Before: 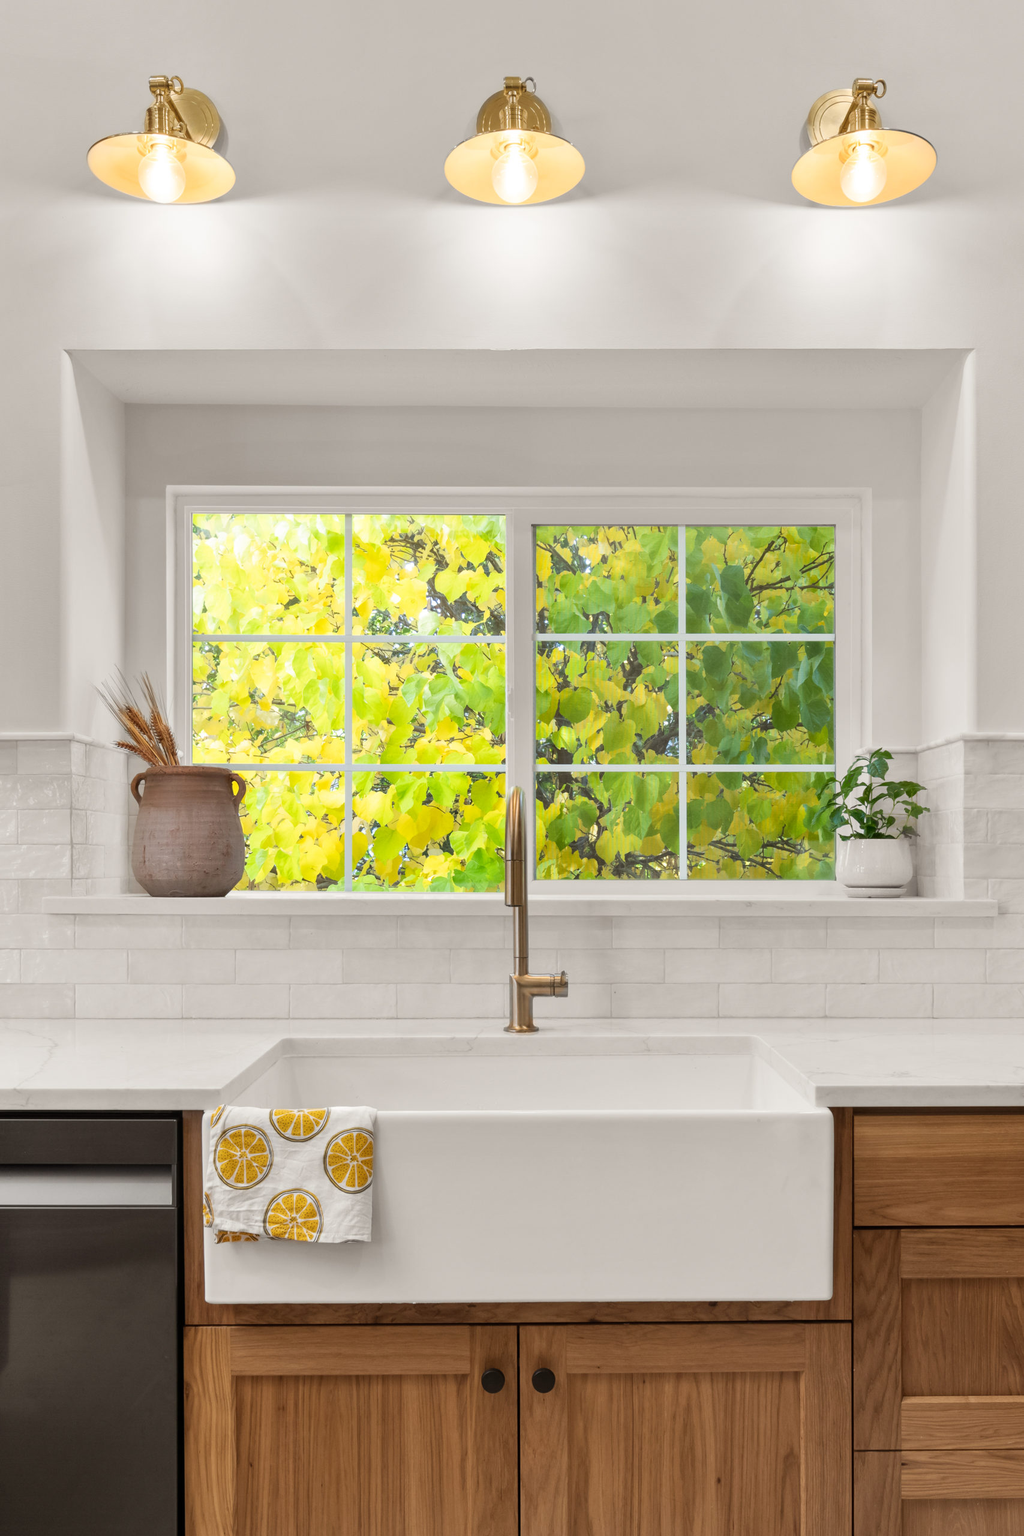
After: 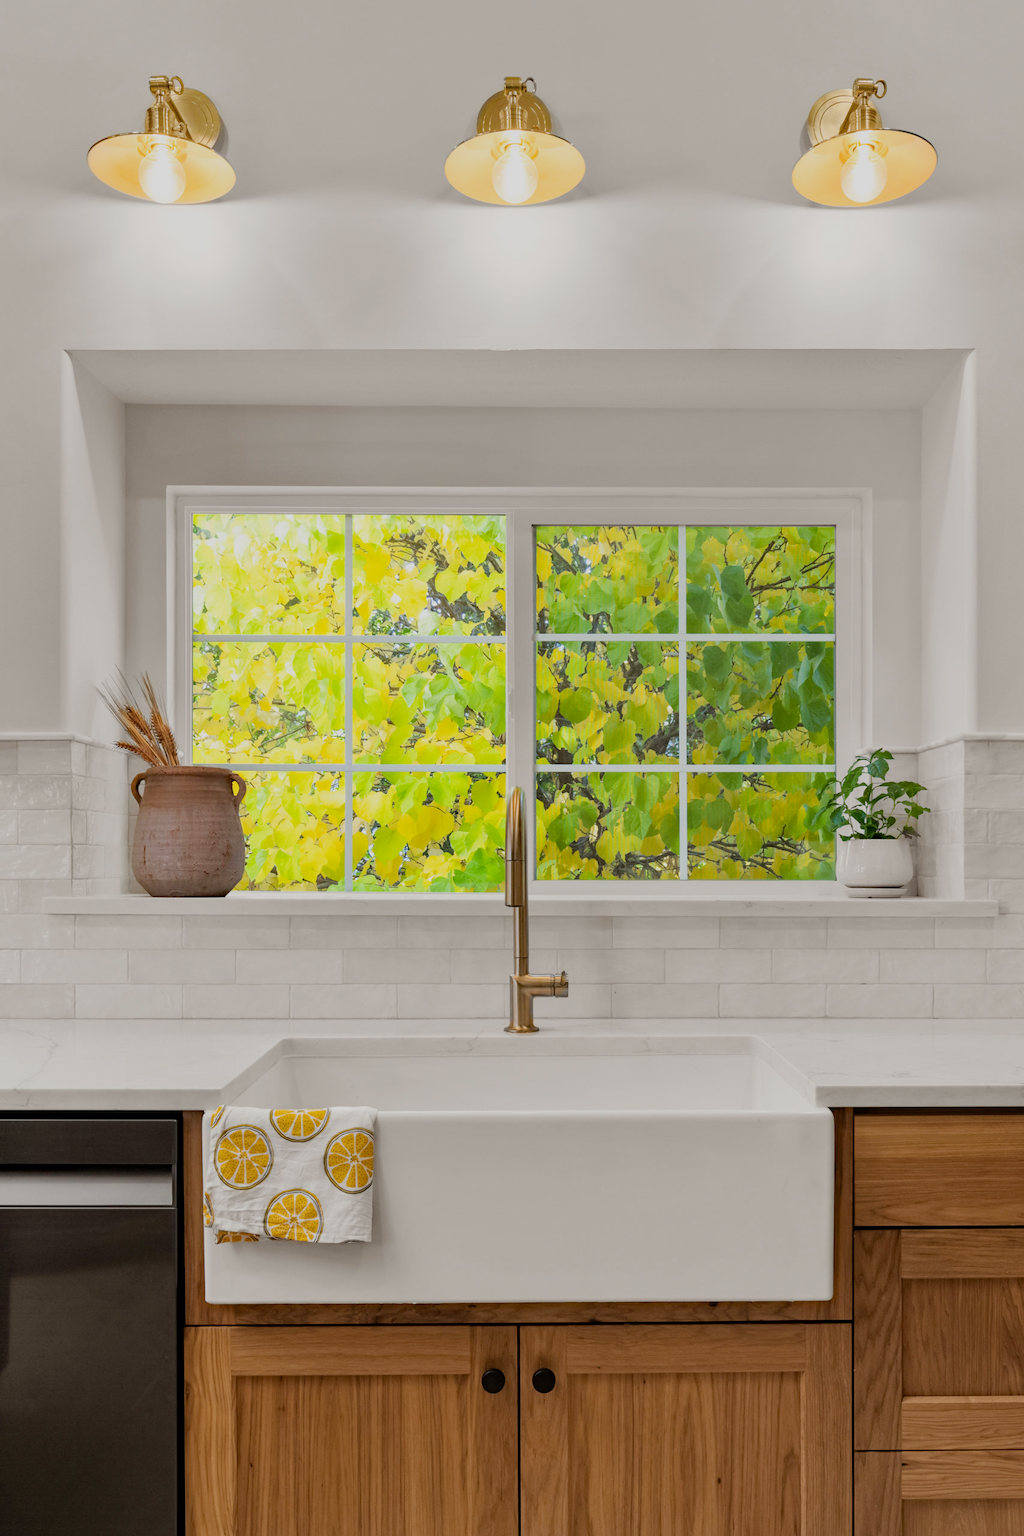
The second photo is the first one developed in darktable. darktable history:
filmic rgb: hardness 4.17, contrast 0.921
haze removal: strength 0.4, distance 0.22, compatibility mode true, adaptive false
